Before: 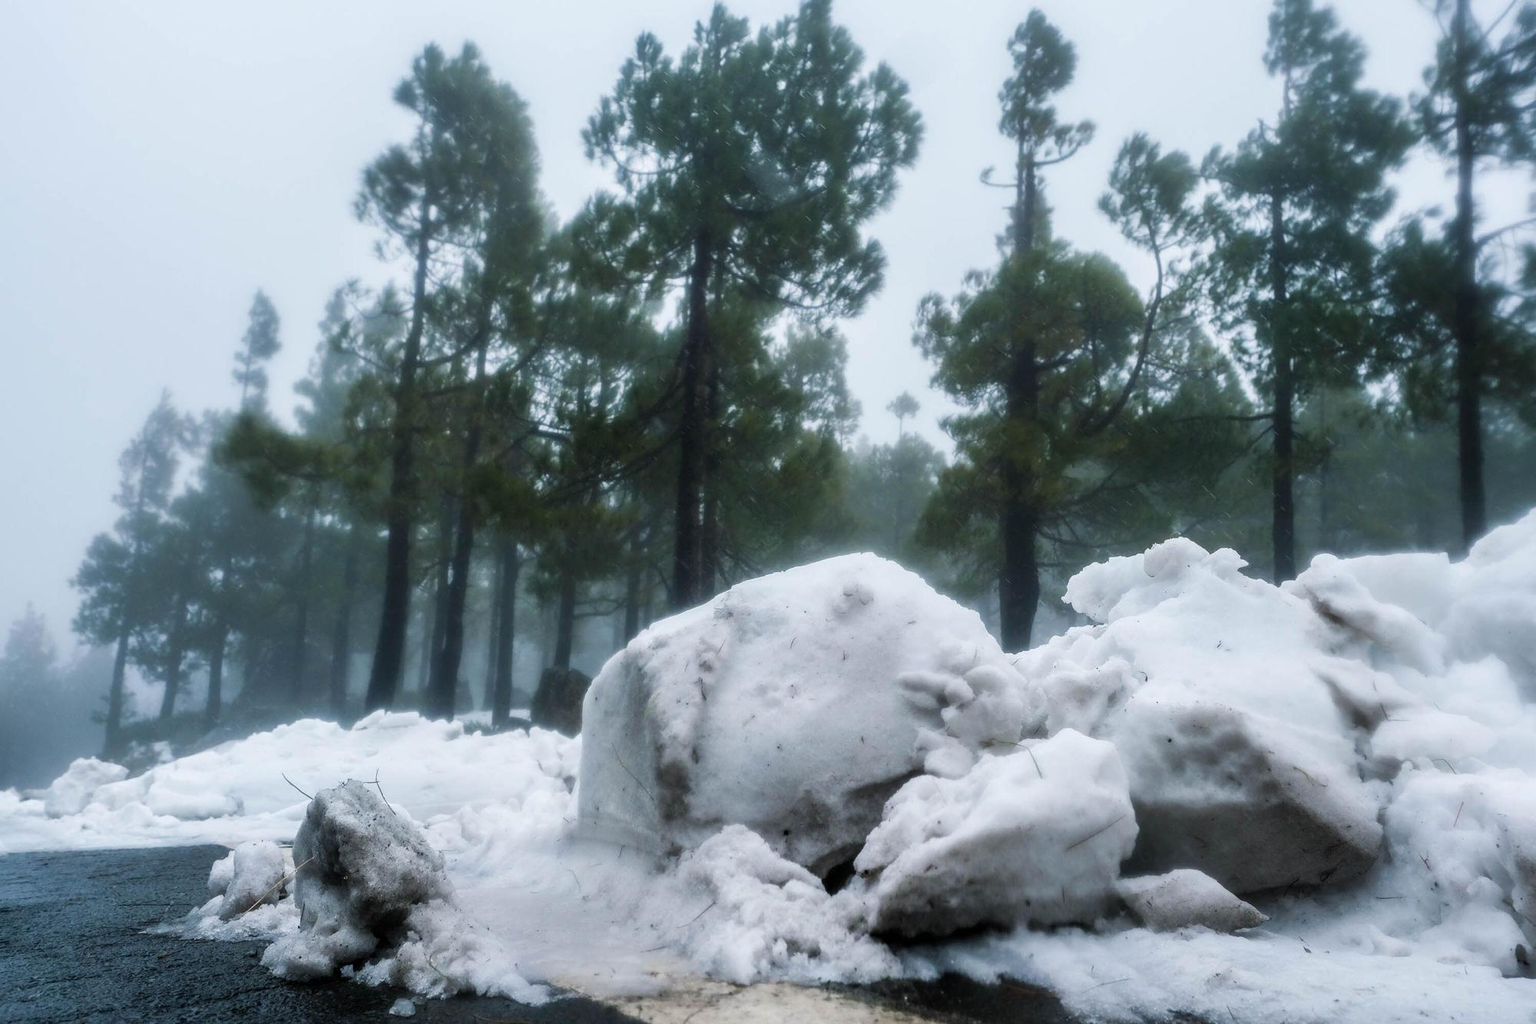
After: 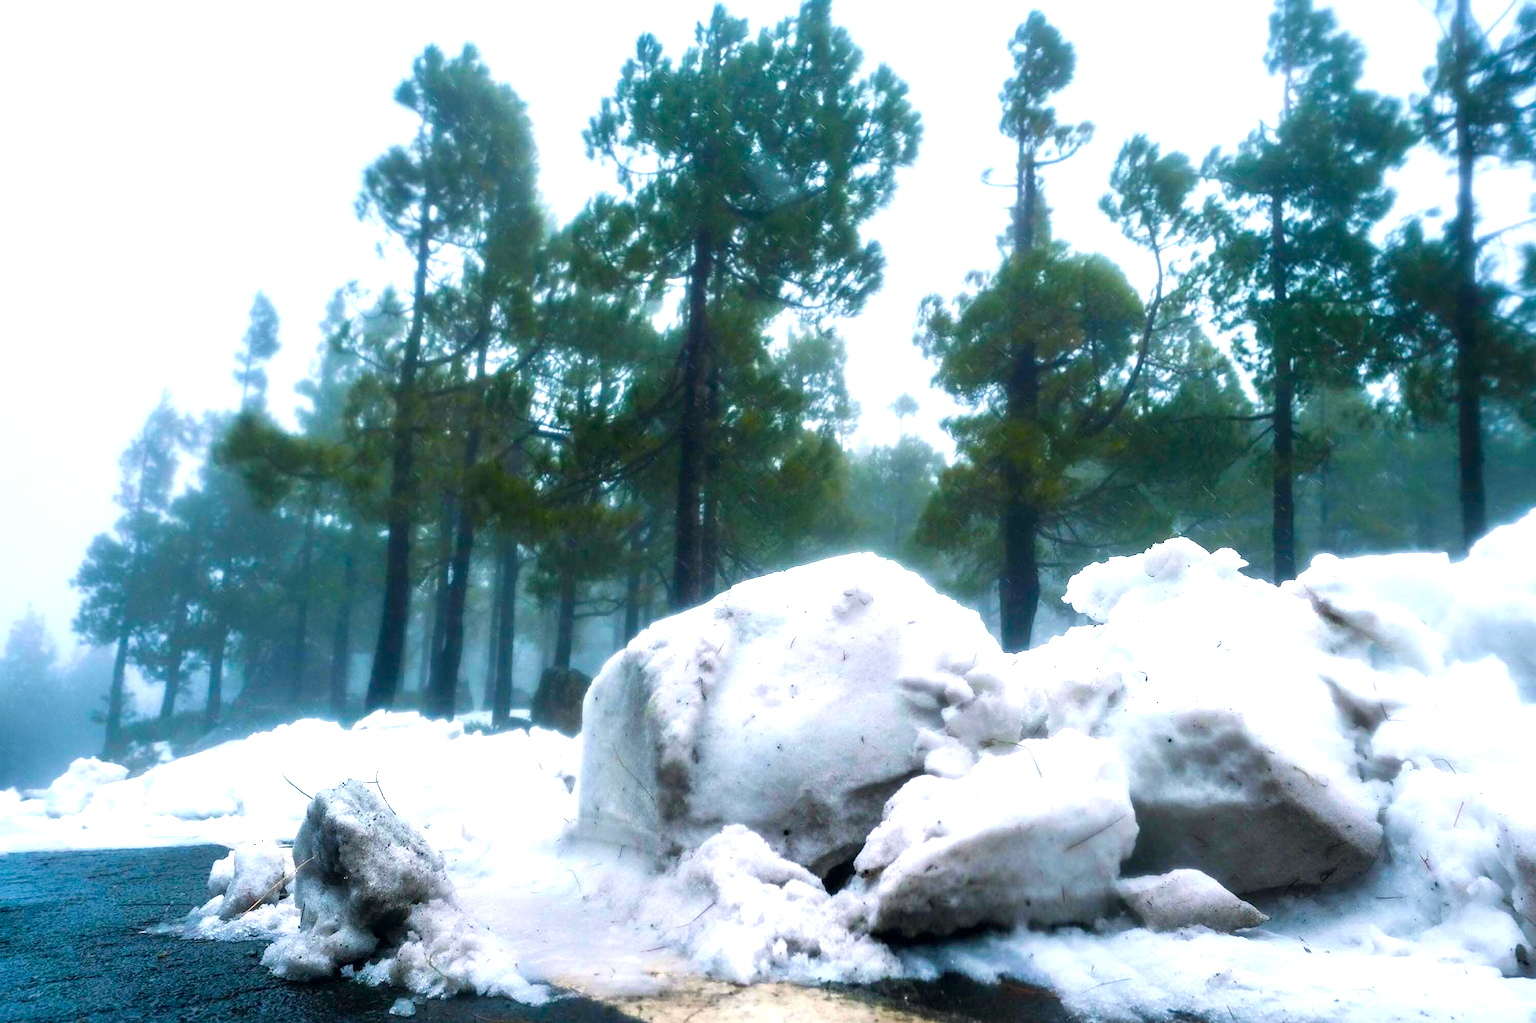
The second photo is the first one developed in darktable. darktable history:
color balance rgb: linear chroma grading › global chroma 42%, perceptual saturation grading › global saturation 42%, perceptual brilliance grading › global brilliance 25%, global vibrance 33%
color correction: highlights a* 2.75, highlights b* 5, shadows a* -2.04, shadows b* -4.84, saturation 0.8
